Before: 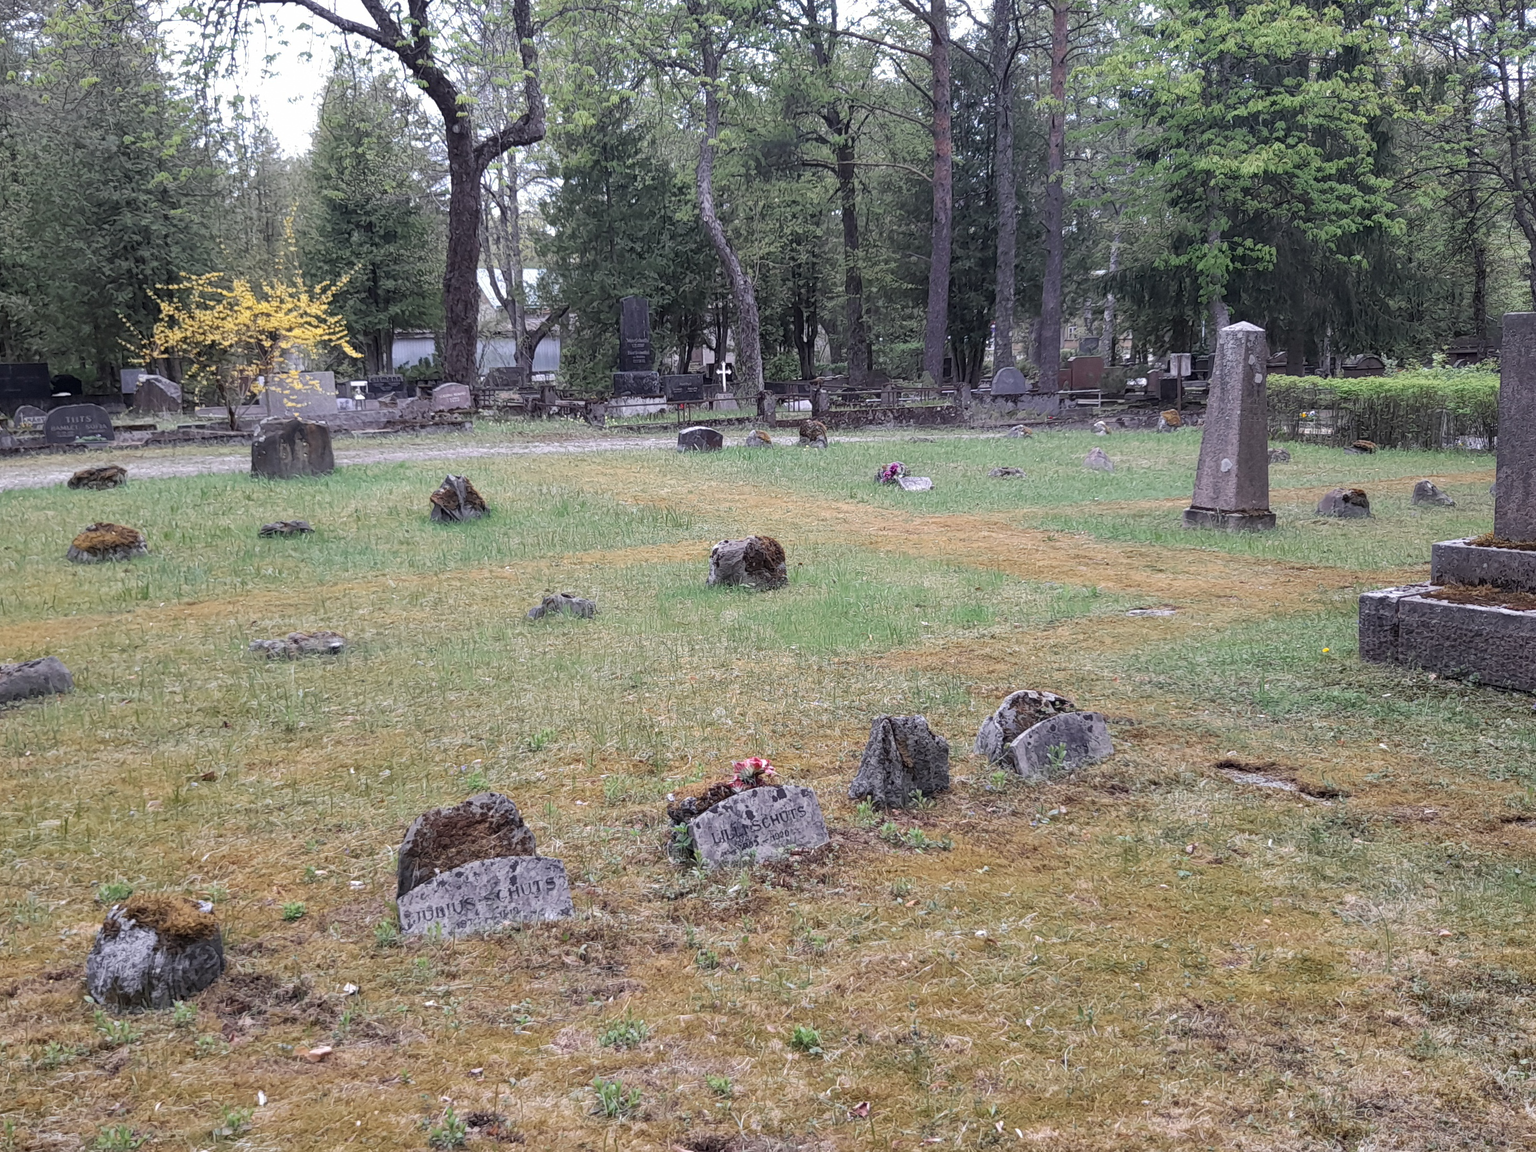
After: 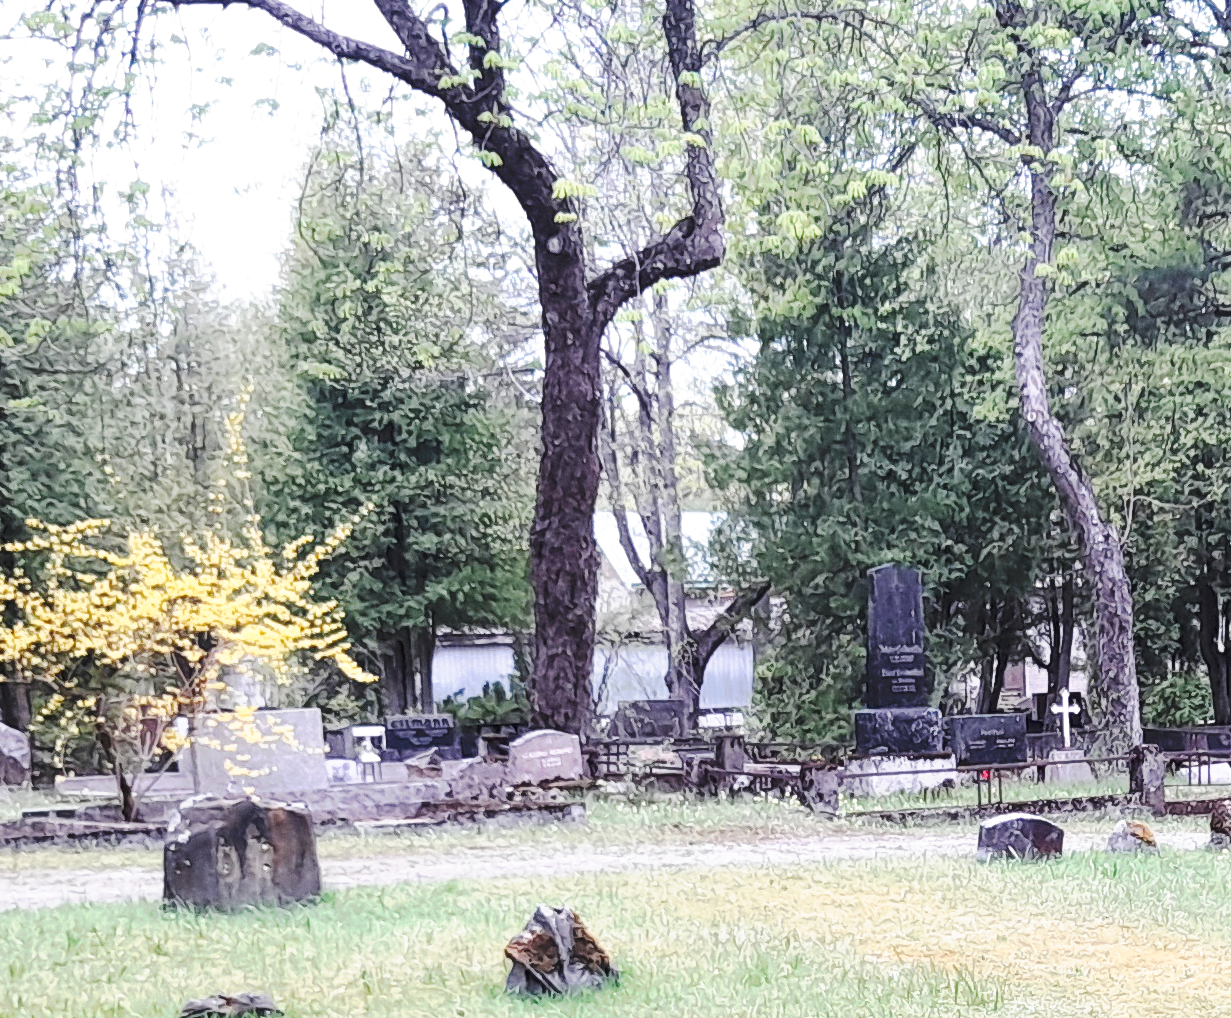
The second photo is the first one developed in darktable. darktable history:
crop and rotate: left 10.817%, top 0.062%, right 47.194%, bottom 53.626%
base curve: curves: ch0 [(0, 0) (0.036, 0.037) (0.121, 0.228) (0.46, 0.76) (0.859, 0.983) (1, 1)], preserve colors none
tone curve: curves: ch0 [(0, 0) (0.003, 0.024) (0.011, 0.029) (0.025, 0.044) (0.044, 0.072) (0.069, 0.104) (0.1, 0.131) (0.136, 0.159) (0.177, 0.191) (0.224, 0.245) (0.277, 0.298) (0.335, 0.354) (0.399, 0.428) (0.468, 0.503) (0.543, 0.596) (0.623, 0.684) (0.709, 0.781) (0.801, 0.843) (0.898, 0.946) (1, 1)], preserve colors none
